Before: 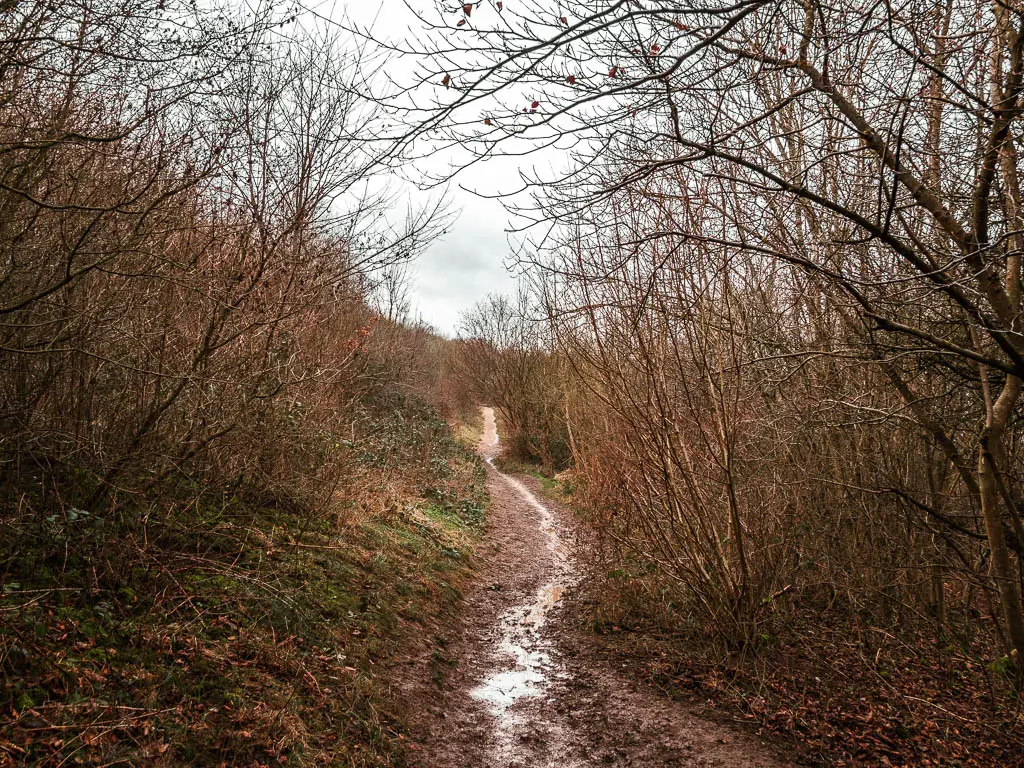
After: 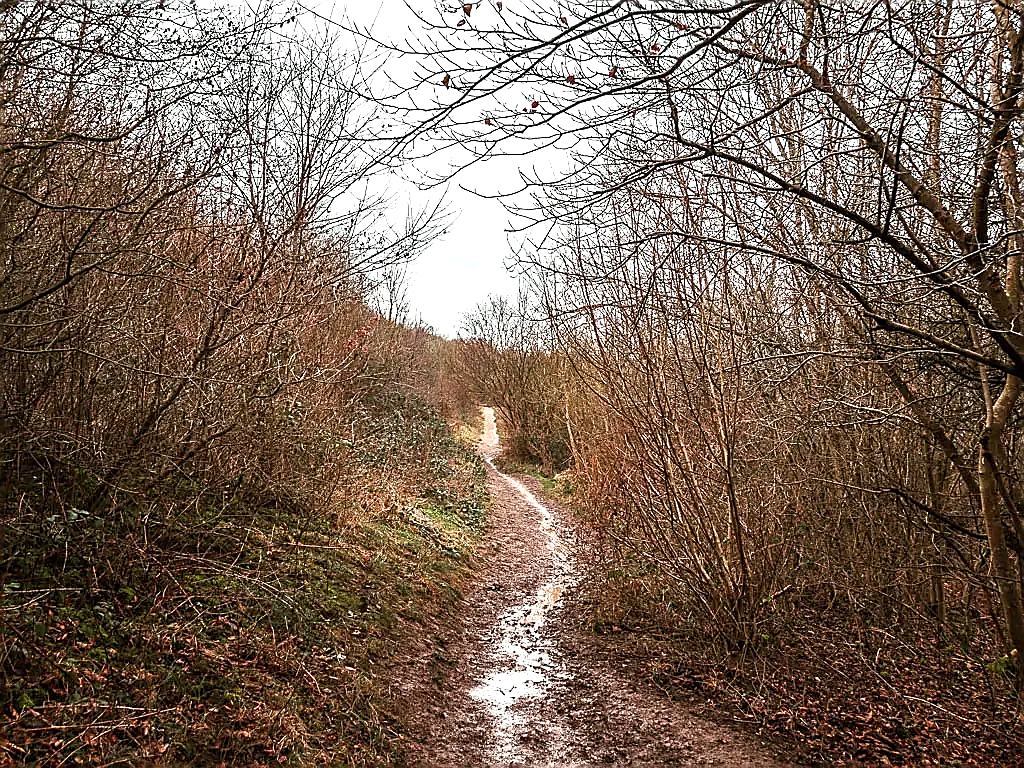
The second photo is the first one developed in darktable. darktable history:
exposure: black level correction 0.001, exposure 0.5 EV, compensate exposure bias true, compensate highlight preservation false
sharpen: radius 1.4, amount 1.25, threshold 0.7
